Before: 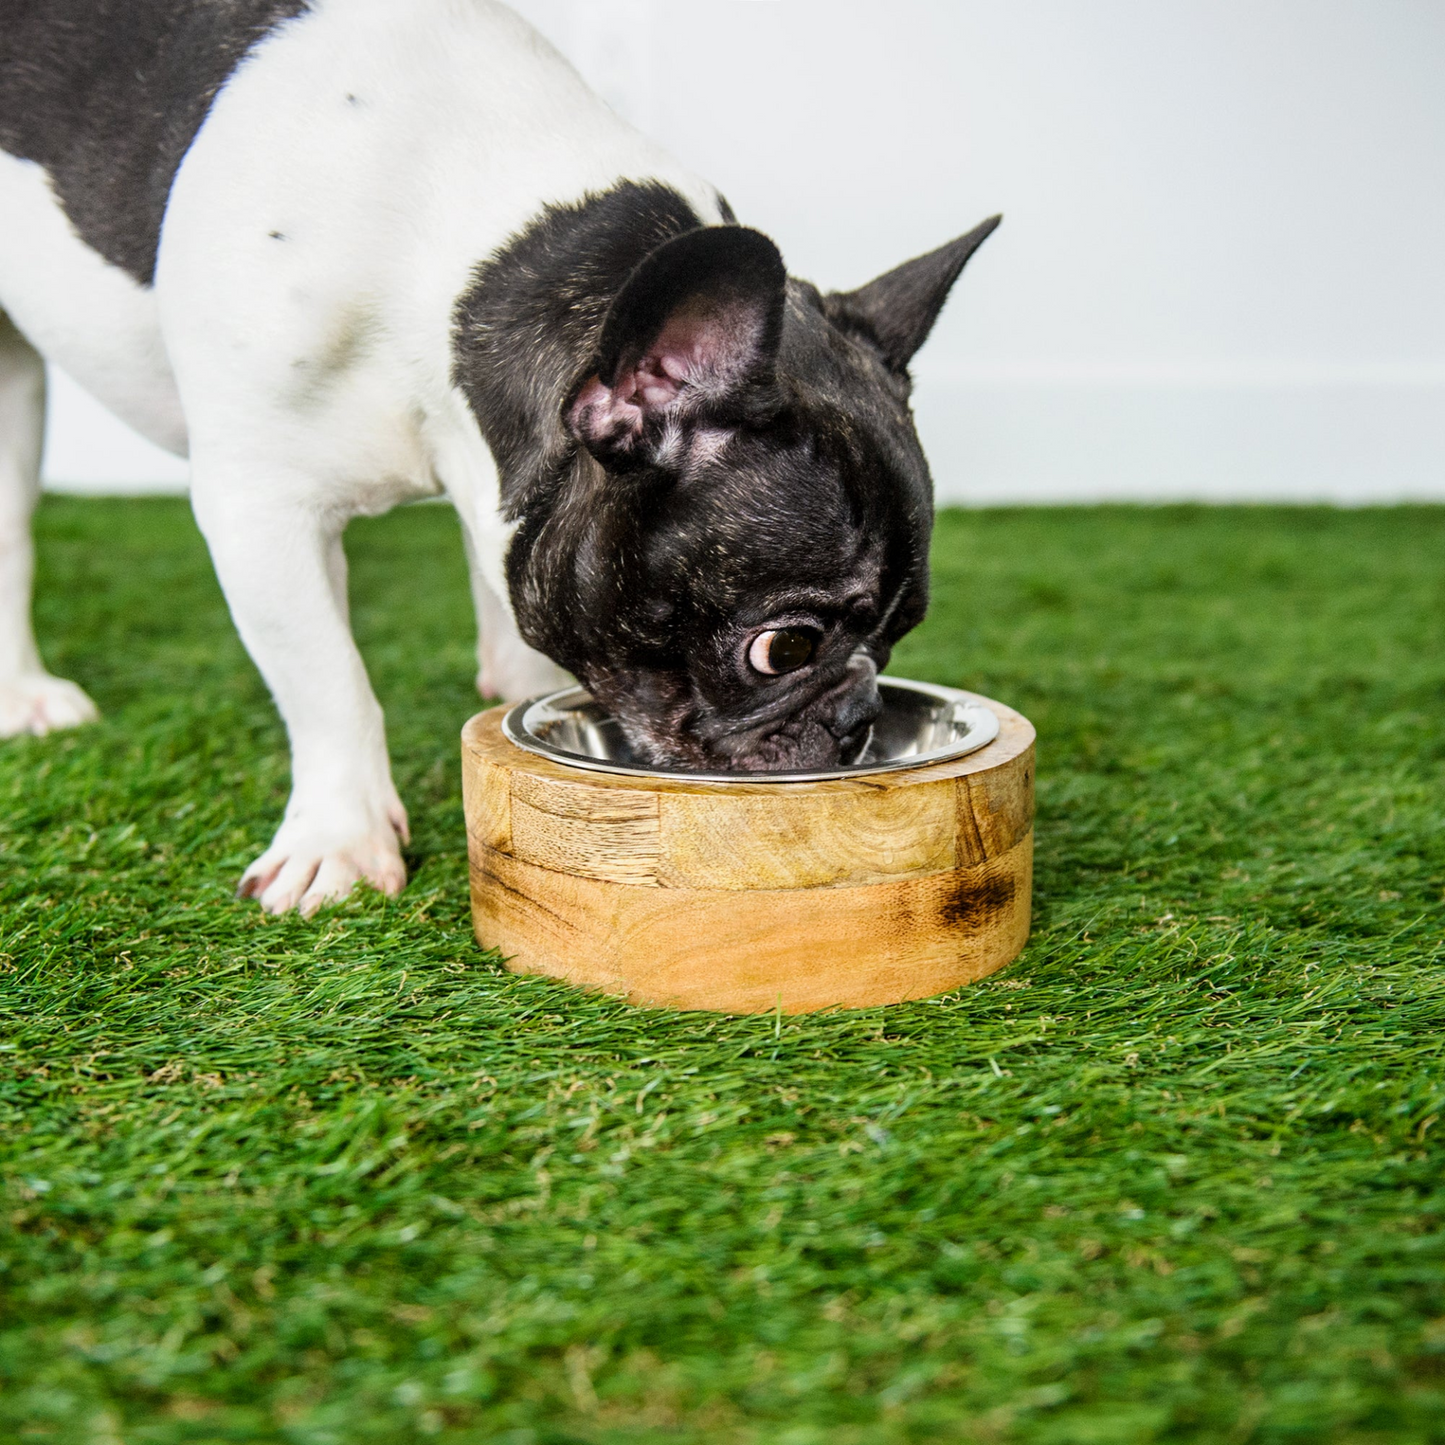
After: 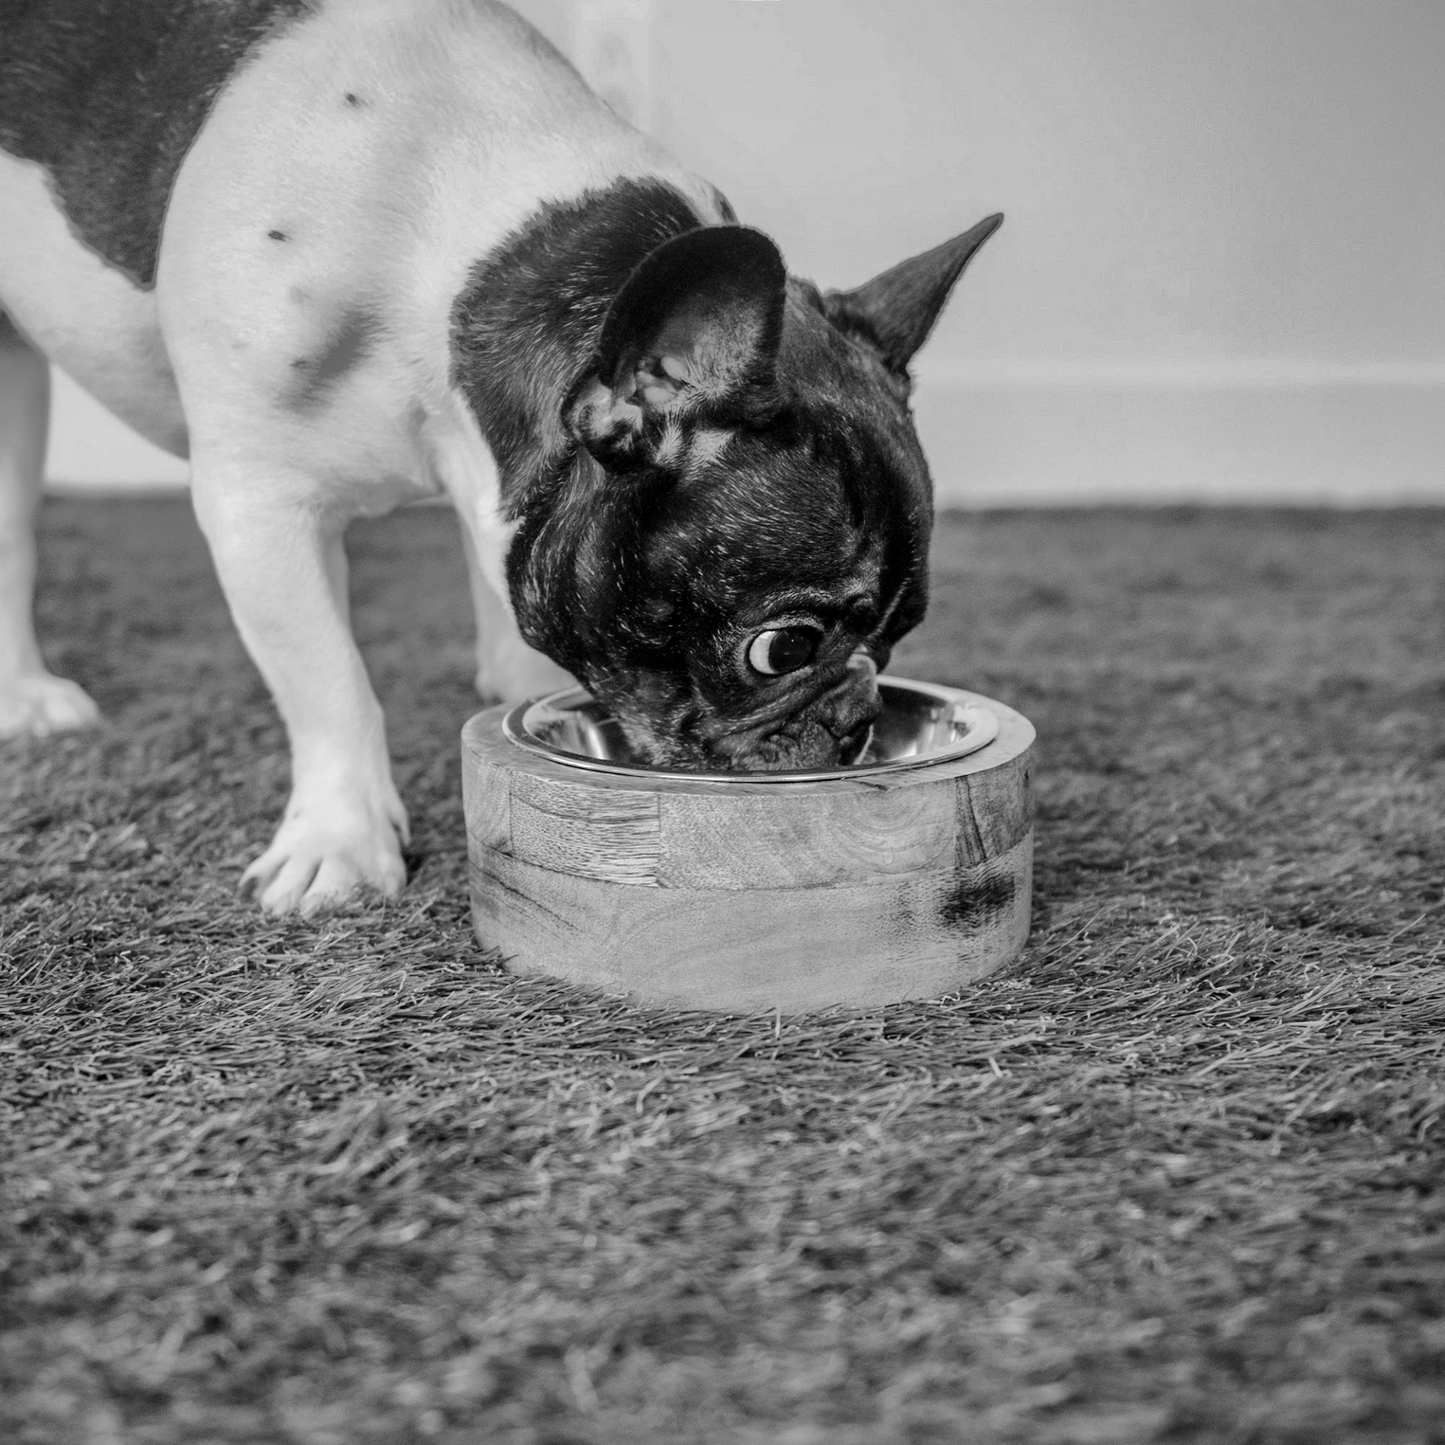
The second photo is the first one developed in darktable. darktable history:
shadows and highlights: shadows -19.91, highlights -73.15
monochrome: a 1.94, b -0.638
white balance: emerald 1
